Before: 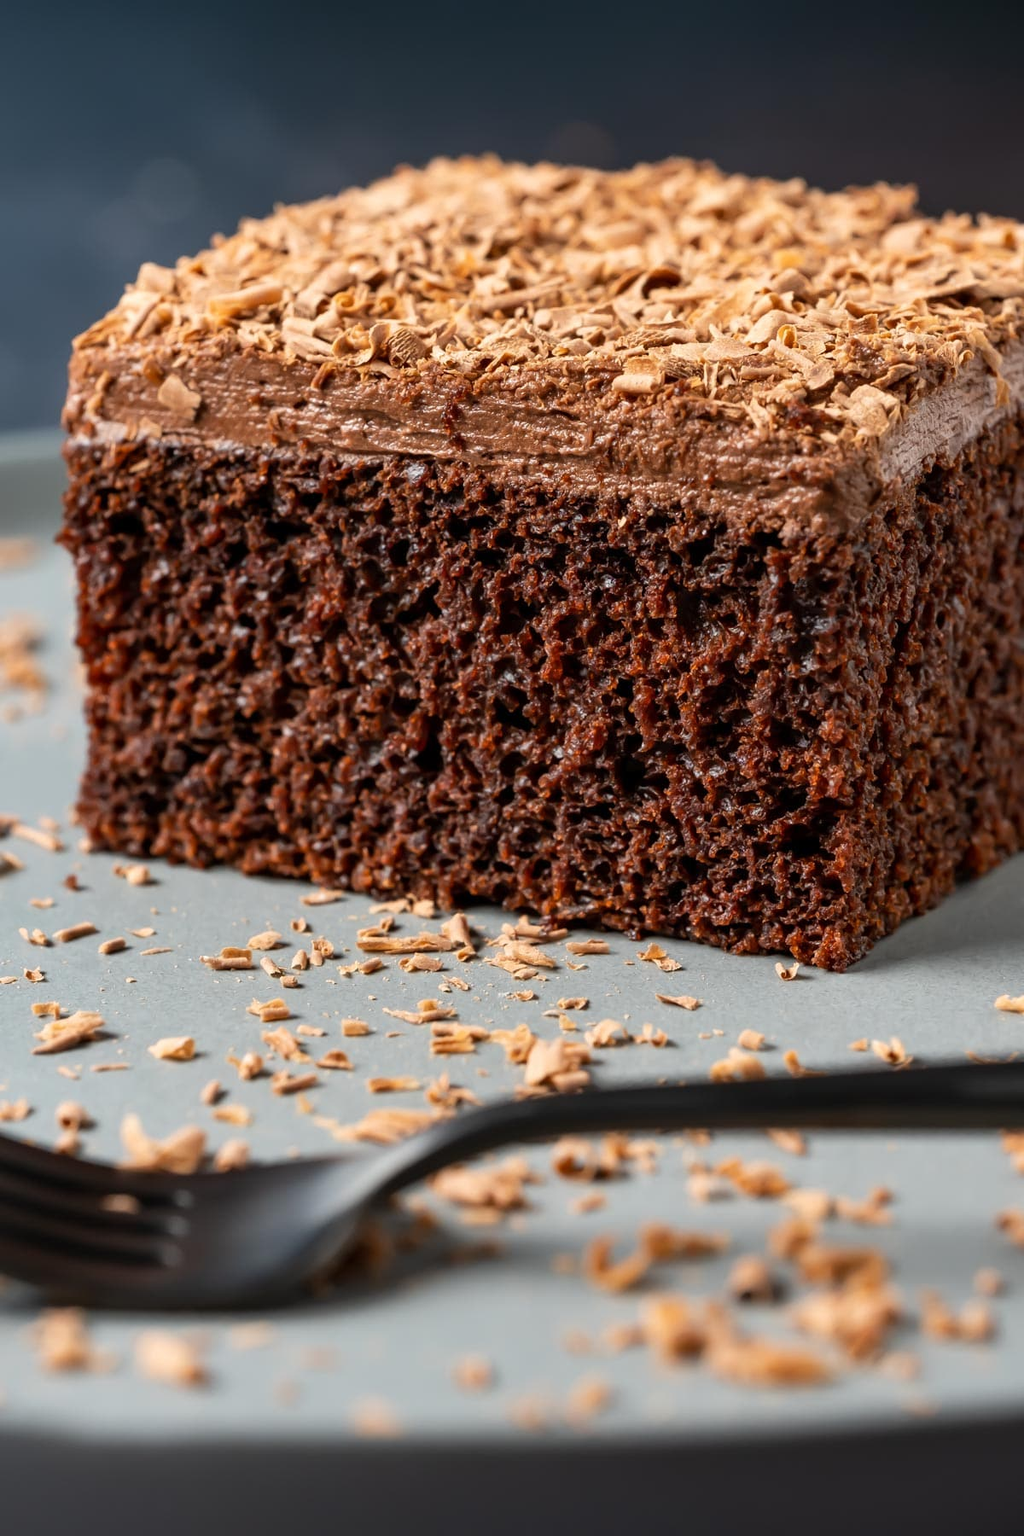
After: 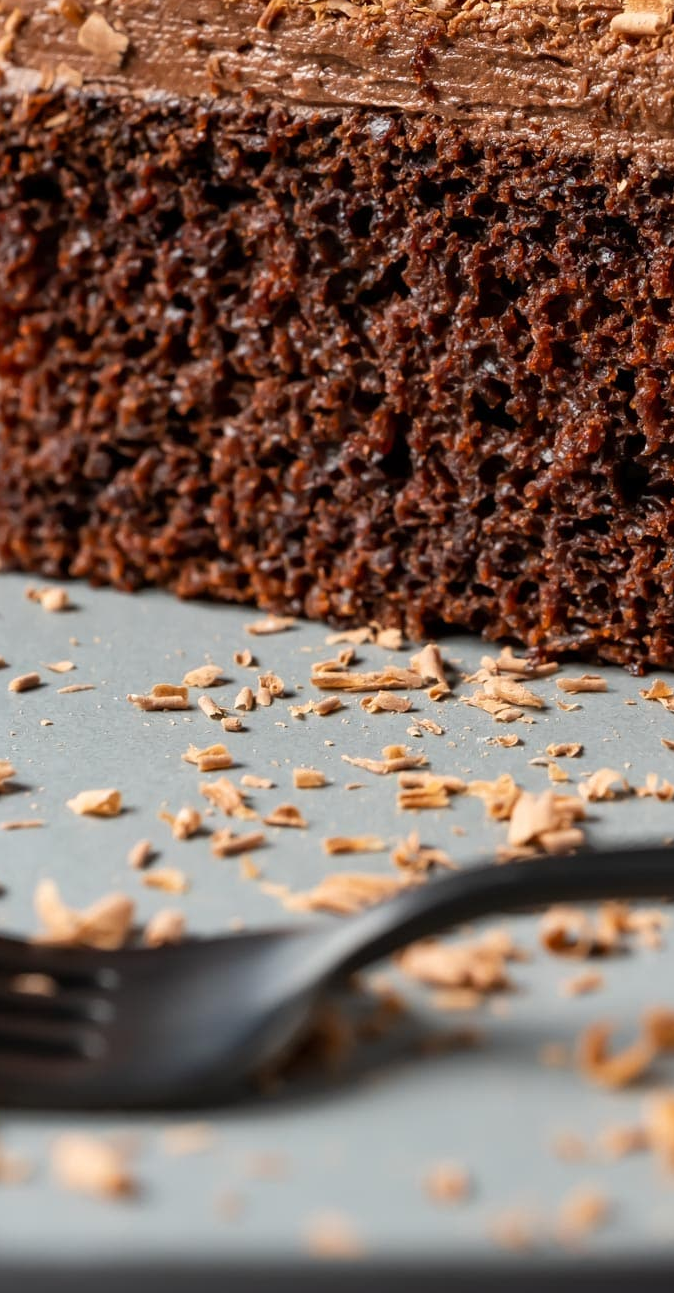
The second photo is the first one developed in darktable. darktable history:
crop: left 8.965%, top 23.707%, right 34.824%, bottom 4.457%
